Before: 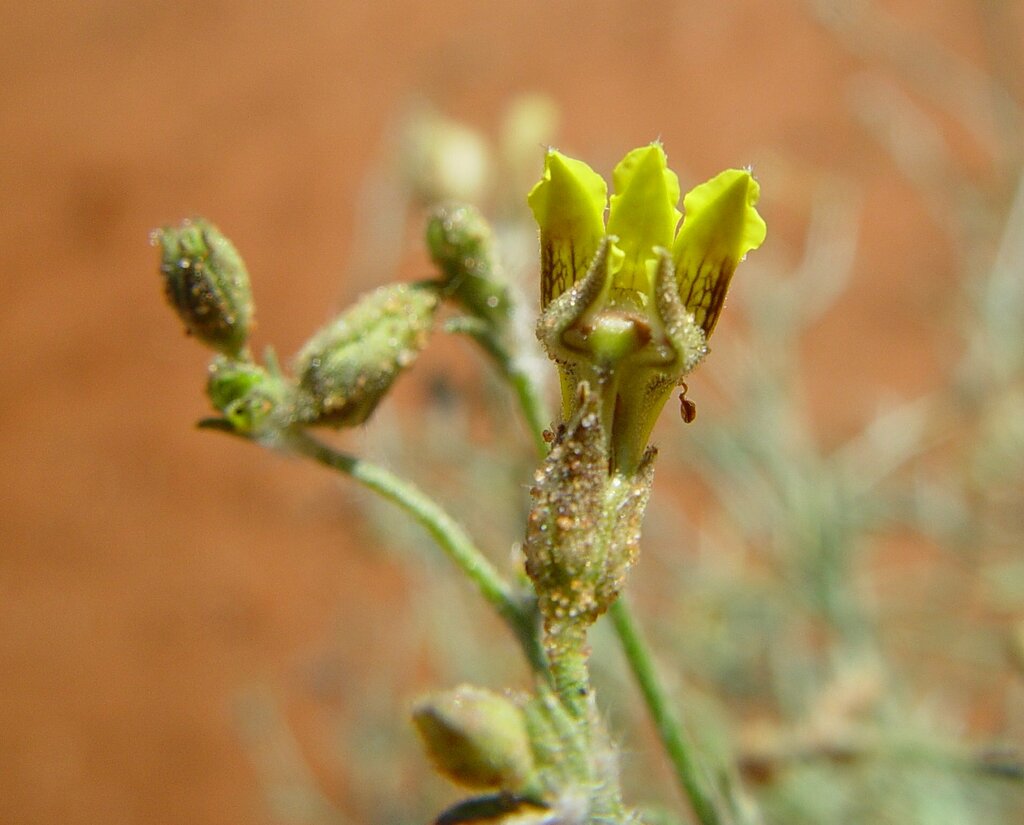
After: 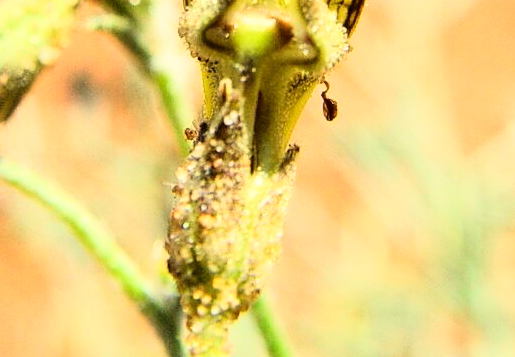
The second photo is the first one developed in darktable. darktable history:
crop: left 35.03%, top 36.625%, right 14.663%, bottom 20.057%
rgb curve: curves: ch0 [(0, 0) (0.21, 0.15) (0.24, 0.21) (0.5, 0.75) (0.75, 0.96) (0.89, 0.99) (1, 1)]; ch1 [(0, 0.02) (0.21, 0.13) (0.25, 0.2) (0.5, 0.67) (0.75, 0.9) (0.89, 0.97) (1, 1)]; ch2 [(0, 0.02) (0.21, 0.13) (0.25, 0.2) (0.5, 0.67) (0.75, 0.9) (0.89, 0.97) (1, 1)], compensate middle gray true
white balance: red 1.029, blue 0.92
